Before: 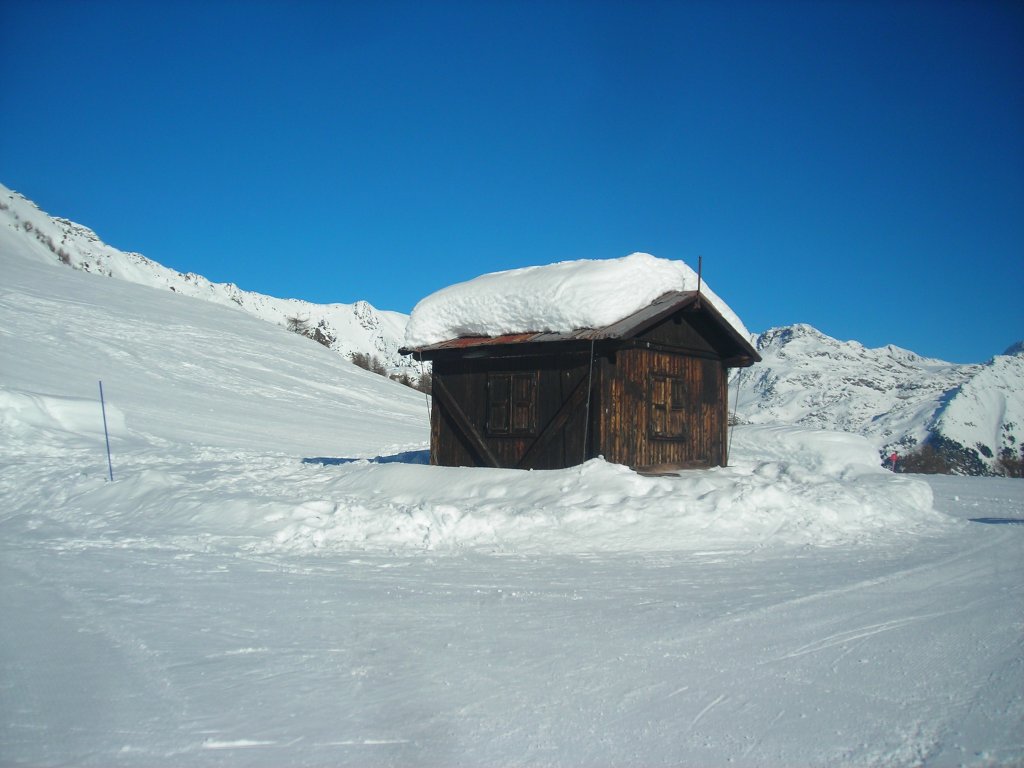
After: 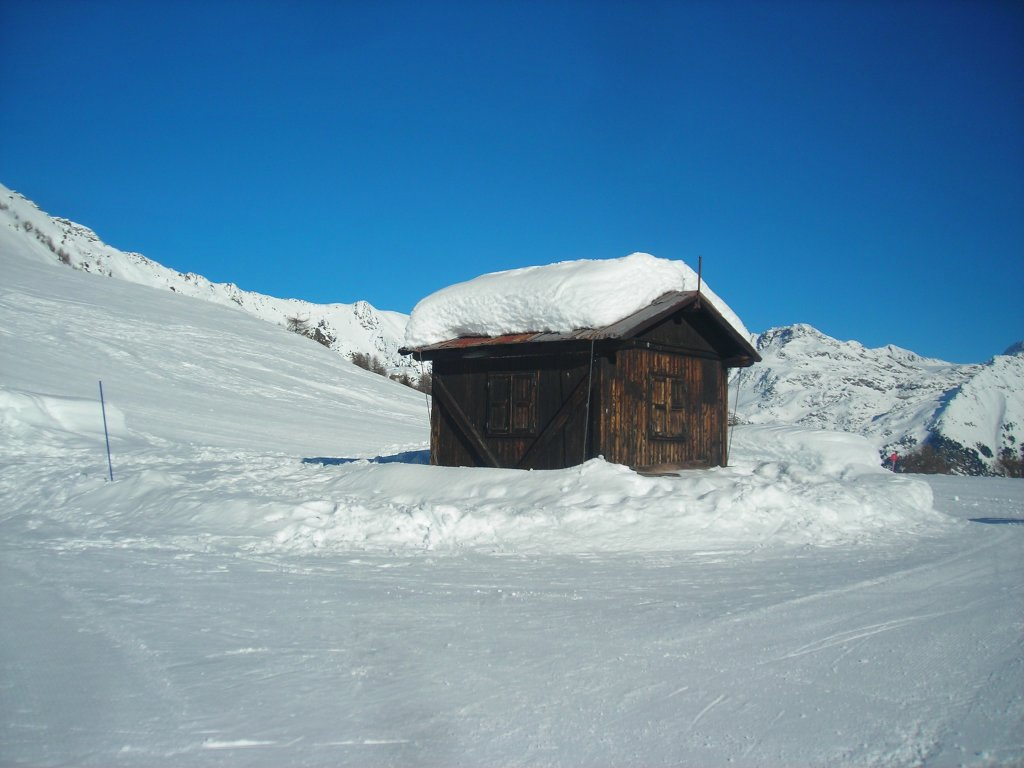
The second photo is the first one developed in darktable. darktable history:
shadows and highlights: shadows 29.45, highlights -29.26, low approximation 0.01, soften with gaussian
